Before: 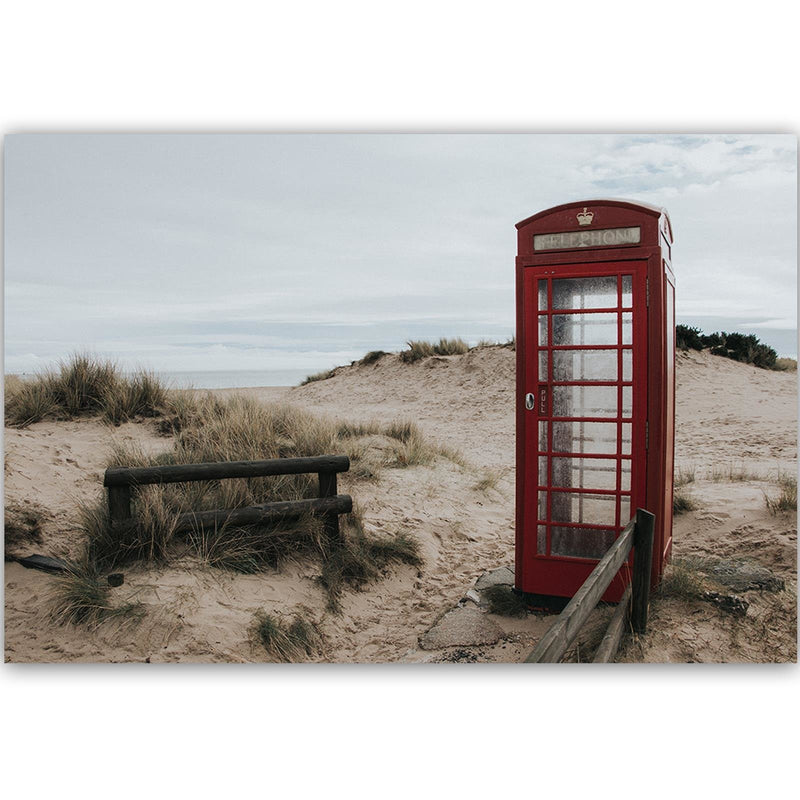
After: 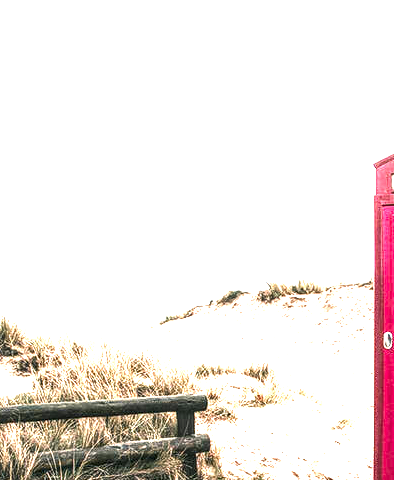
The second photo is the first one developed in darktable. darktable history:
crop: left 17.835%, top 7.675%, right 32.881%, bottom 32.213%
exposure: black level correction 0, exposure 2.138 EV, compensate exposure bias true, compensate highlight preservation false
color balance rgb: shadows lift › chroma 1%, shadows lift › hue 217.2°, power › hue 310.8°, highlights gain › chroma 1%, highlights gain › hue 54°, global offset › luminance 0.5%, global offset › hue 171.6°, perceptual saturation grading › global saturation 14.09%, perceptual saturation grading › highlights -25%, perceptual saturation grading › shadows 30%, perceptual brilliance grading › highlights 13.42%, perceptual brilliance grading › mid-tones 8.05%, perceptual brilliance grading › shadows -17.45%, global vibrance 25%
local contrast: highlights 20%, detail 197%
color zones: curves: ch1 [(0.235, 0.558) (0.75, 0.5)]; ch2 [(0.25, 0.462) (0.749, 0.457)], mix 40.67%
